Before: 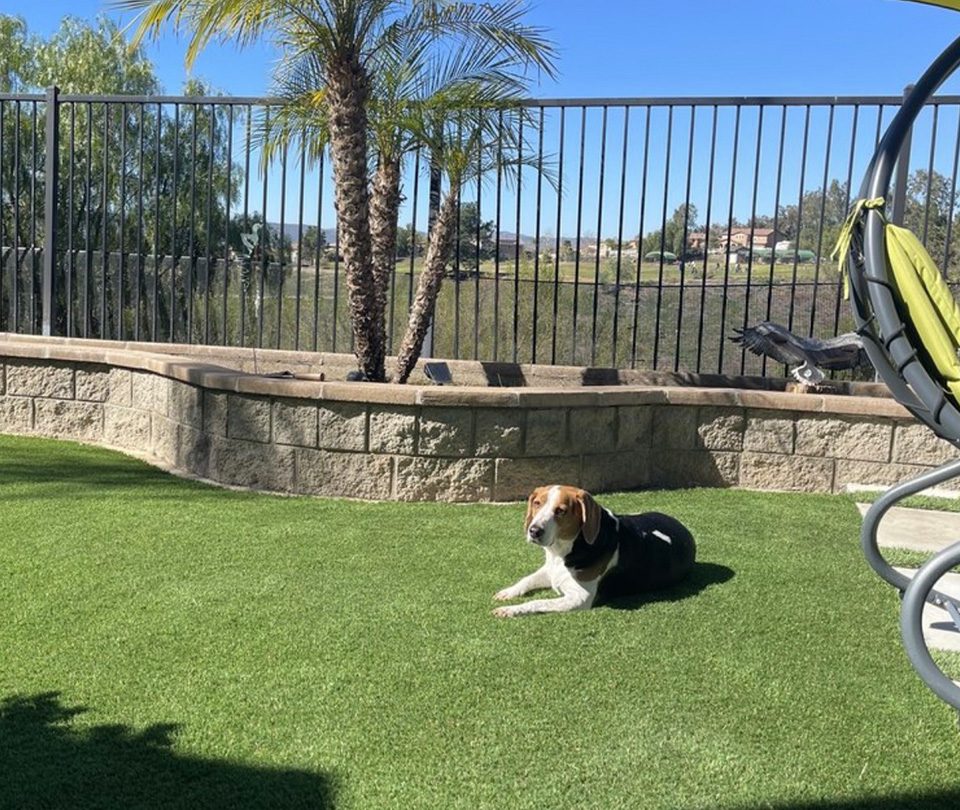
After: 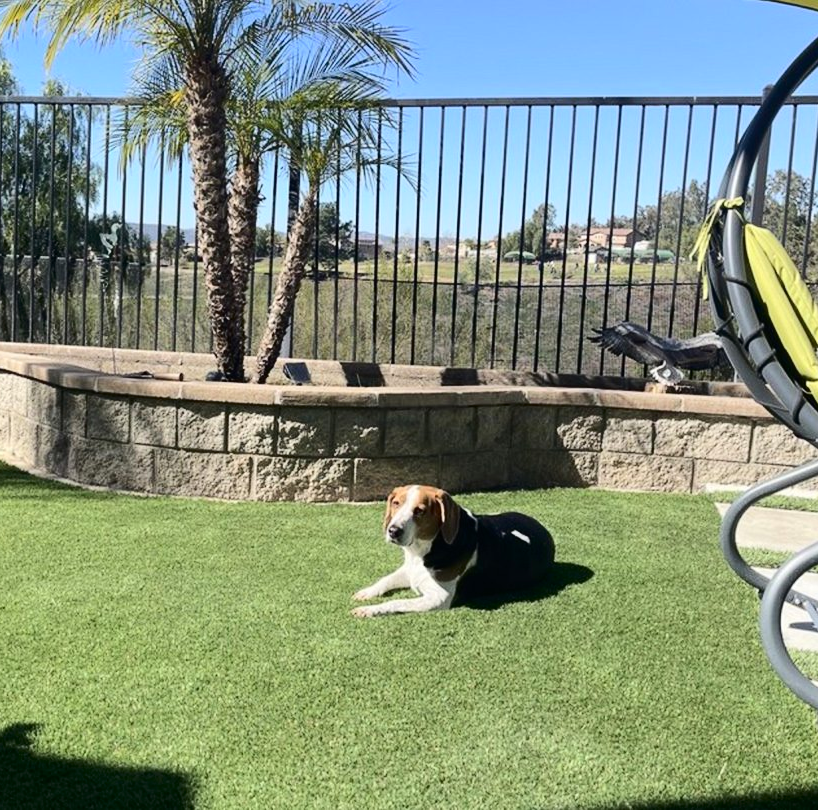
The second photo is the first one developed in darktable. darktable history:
crop and rotate: left 14.729%
tone curve: curves: ch0 [(0, 0) (0.003, 0.008) (0.011, 0.011) (0.025, 0.018) (0.044, 0.028) (0.069, 0.039) (0.1, 0.056) (0.136, 0.081) (0.177, 0.118) (0.224, 0.164) (0.277, 0.223) (0.335, 0.3) (0.399, 0.399) (0.468, 0.51) (0.543, 0.618) (0.623, 0.71) (0.709, 0.79) (0.801, 0.865) (0.898, 0.93) (1, 1)], color space Lab, independent channels, preserve colors none
